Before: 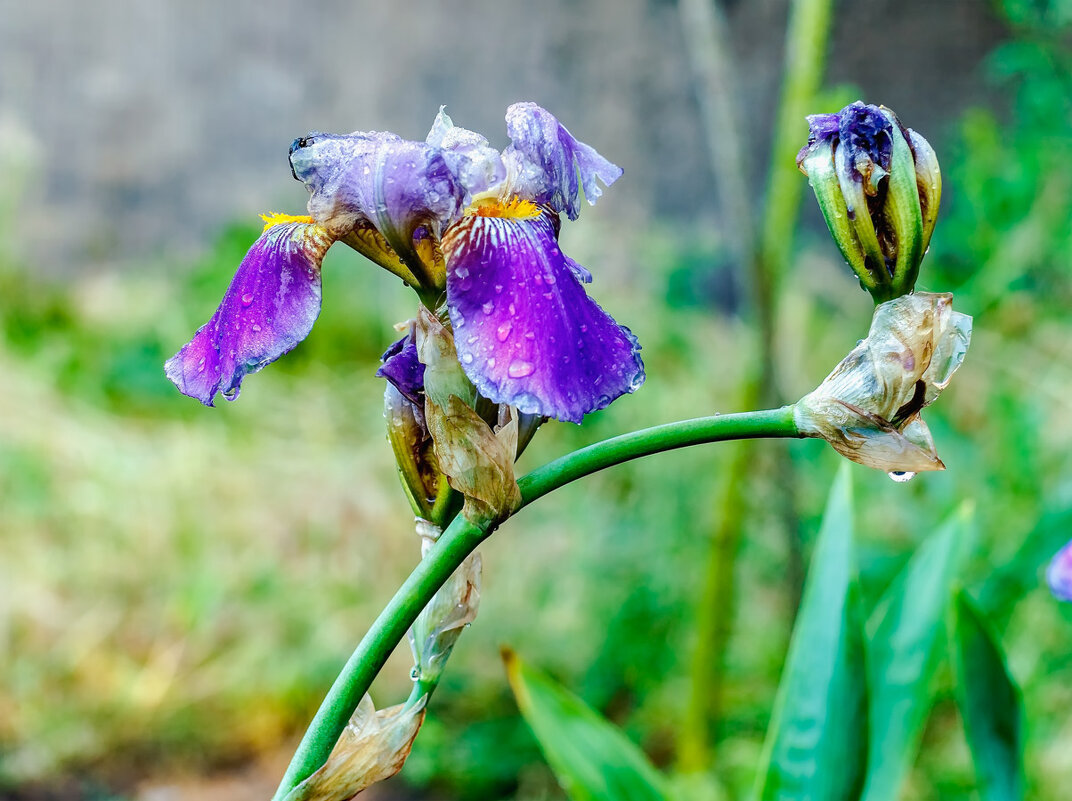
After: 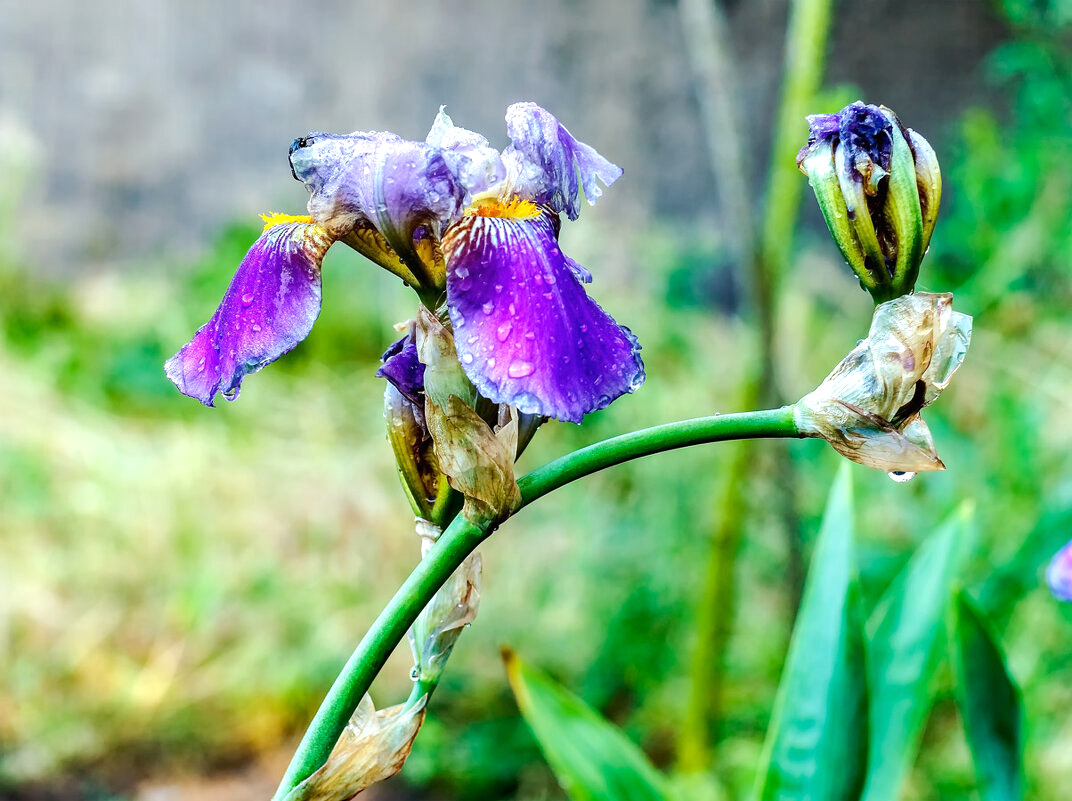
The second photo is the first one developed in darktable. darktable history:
tone equalizer: -8 EV -0.417 EV, -7 EV -0.389 EV, -6 EV -0.333 EV, -5 EV -0.222 EV, -3 EV 0.222 EV, -2 EV 0.333 EV, -1 EV 0.389 EV, +0 EV 0.417 EV, edges refinement/feathering 500, mask exposure compensation -1.57 EV, preserve details no
